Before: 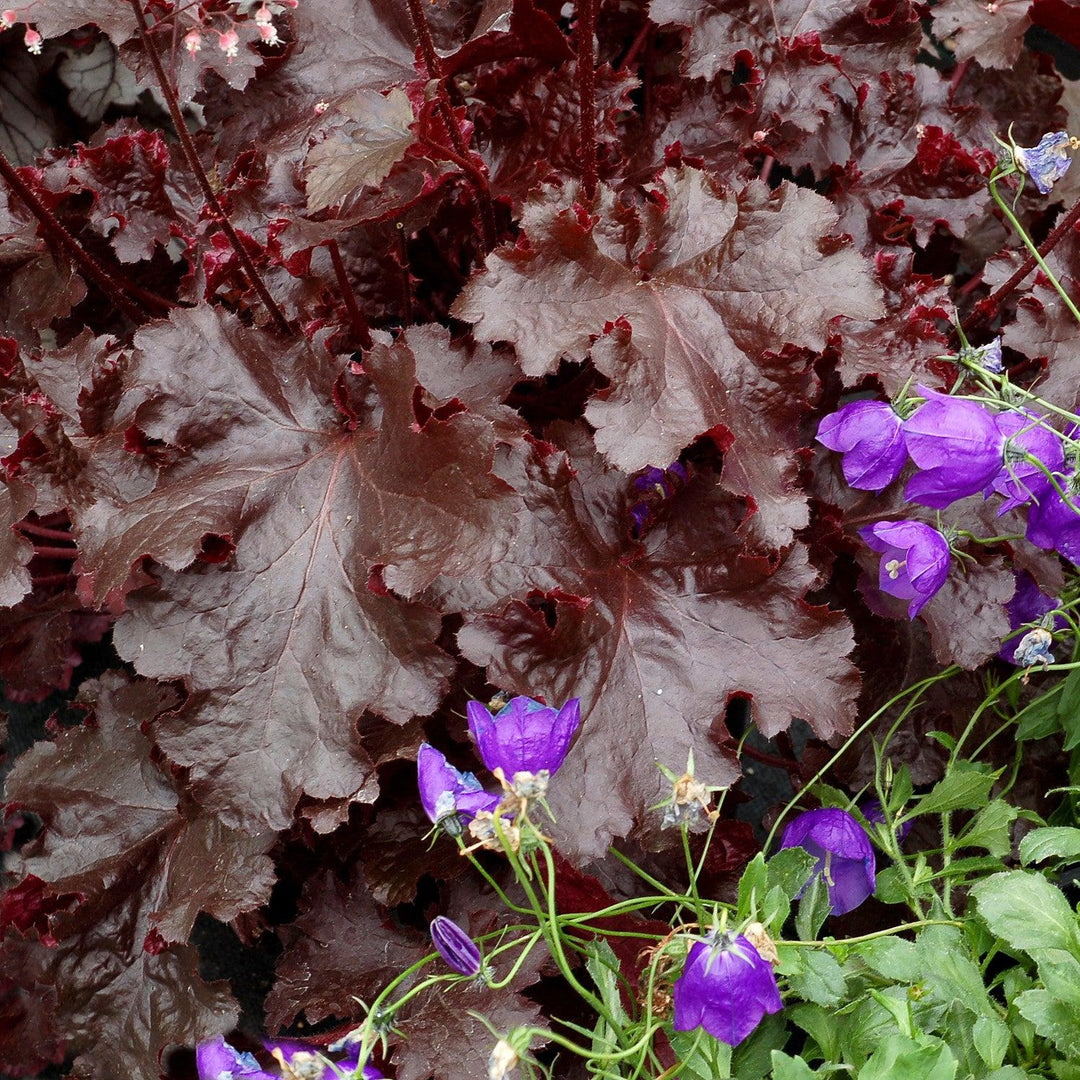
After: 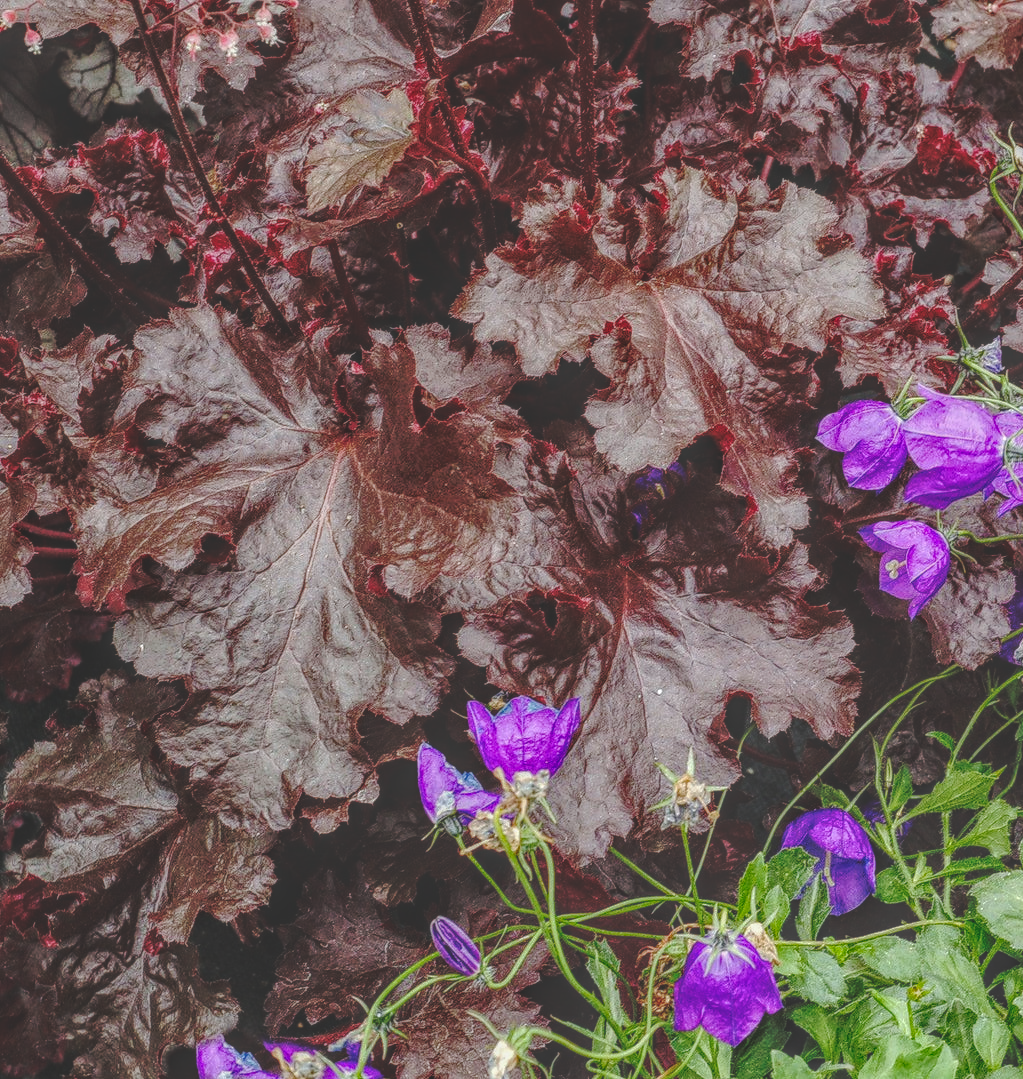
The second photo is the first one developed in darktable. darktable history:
base curve: curves: ch0 [(0, 0.024) (0.055, 0.065) (0.121, 0.166) (0.236, 0.319) (0.693, 0.726) (1, 1)], preserve colors none
crop and rotate: right 5.253%
haze removal: adaptive false
local contrast: highlights 20%, shadows 28%, detail 201%, midtone range 0.2
